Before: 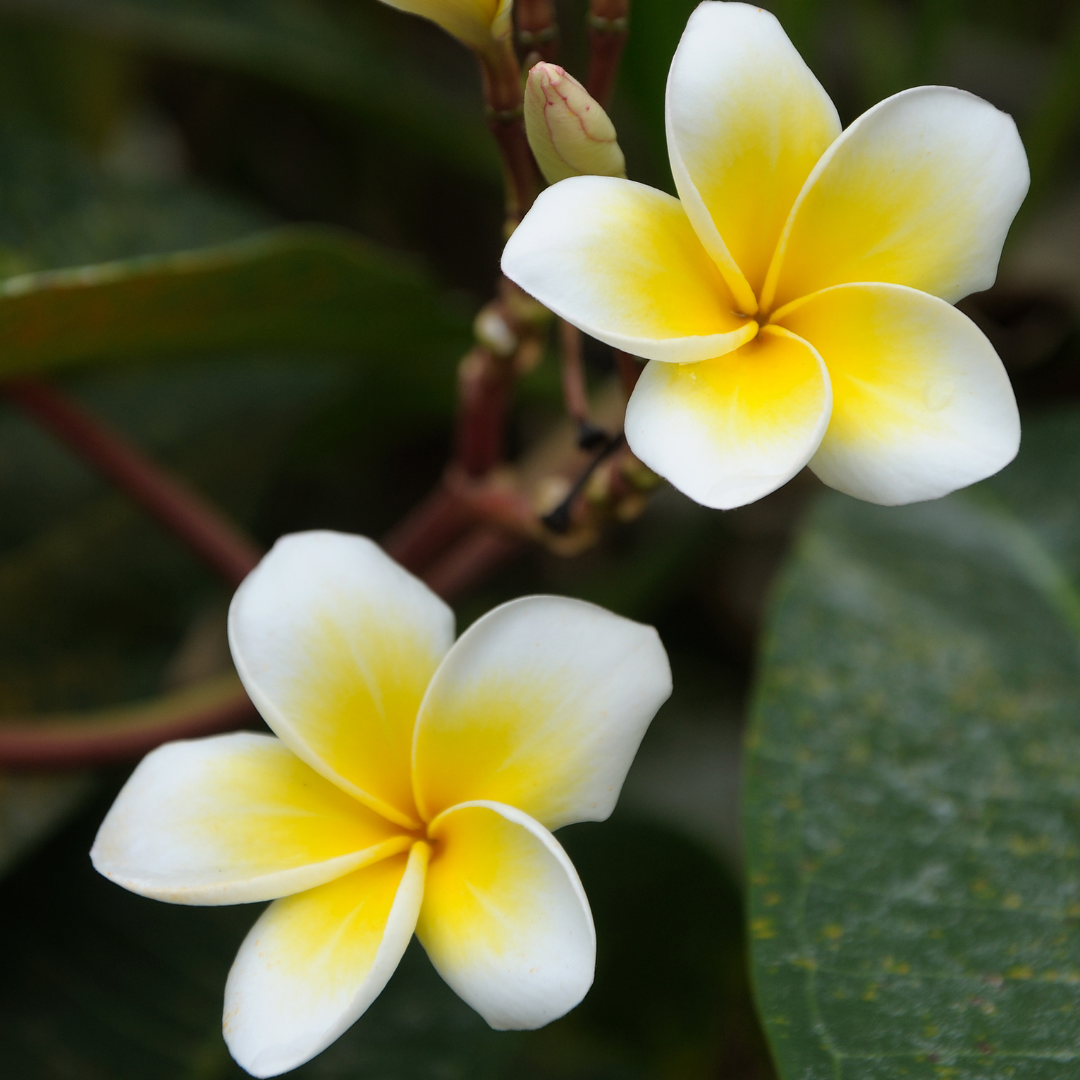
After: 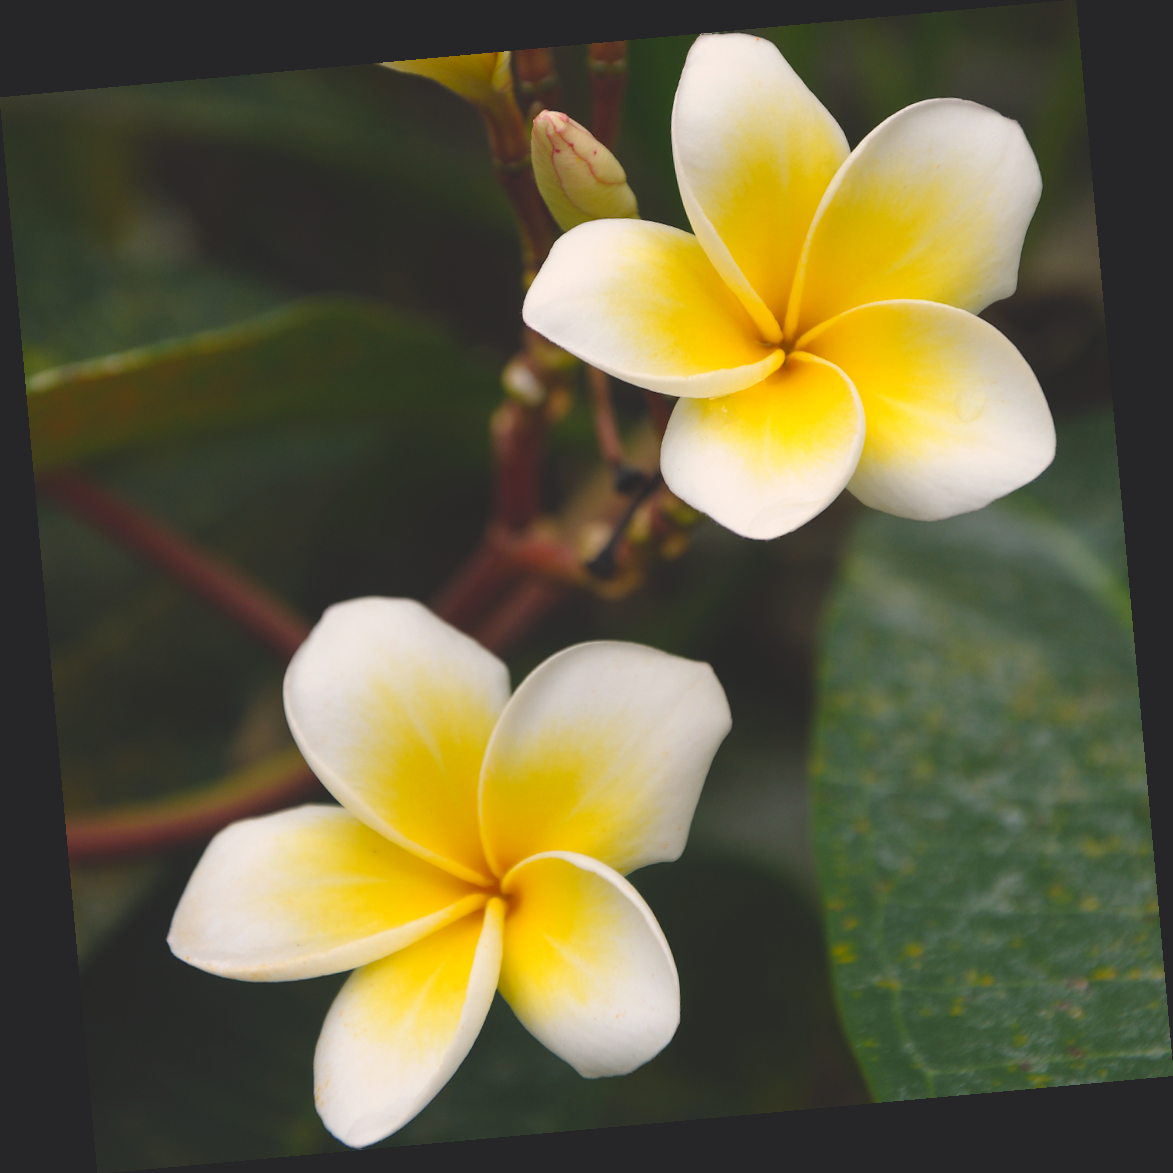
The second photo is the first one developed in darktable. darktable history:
rotate and perspective: rotation -5.2°, automatic cropping off
color balance rgb: shadows lift › chroma 2%, shadows lift › hue 247.2°, power › chroma 0.3%, power › hue 25.2°, highlights gain › chroma 3%, highlights gain › hue 60°, global offset › luminance 2%, perceptual saturation grading › global saturation 20%, perceptual saturation grading › highlights -20%, perceptual saturation grading › shadows 30%
